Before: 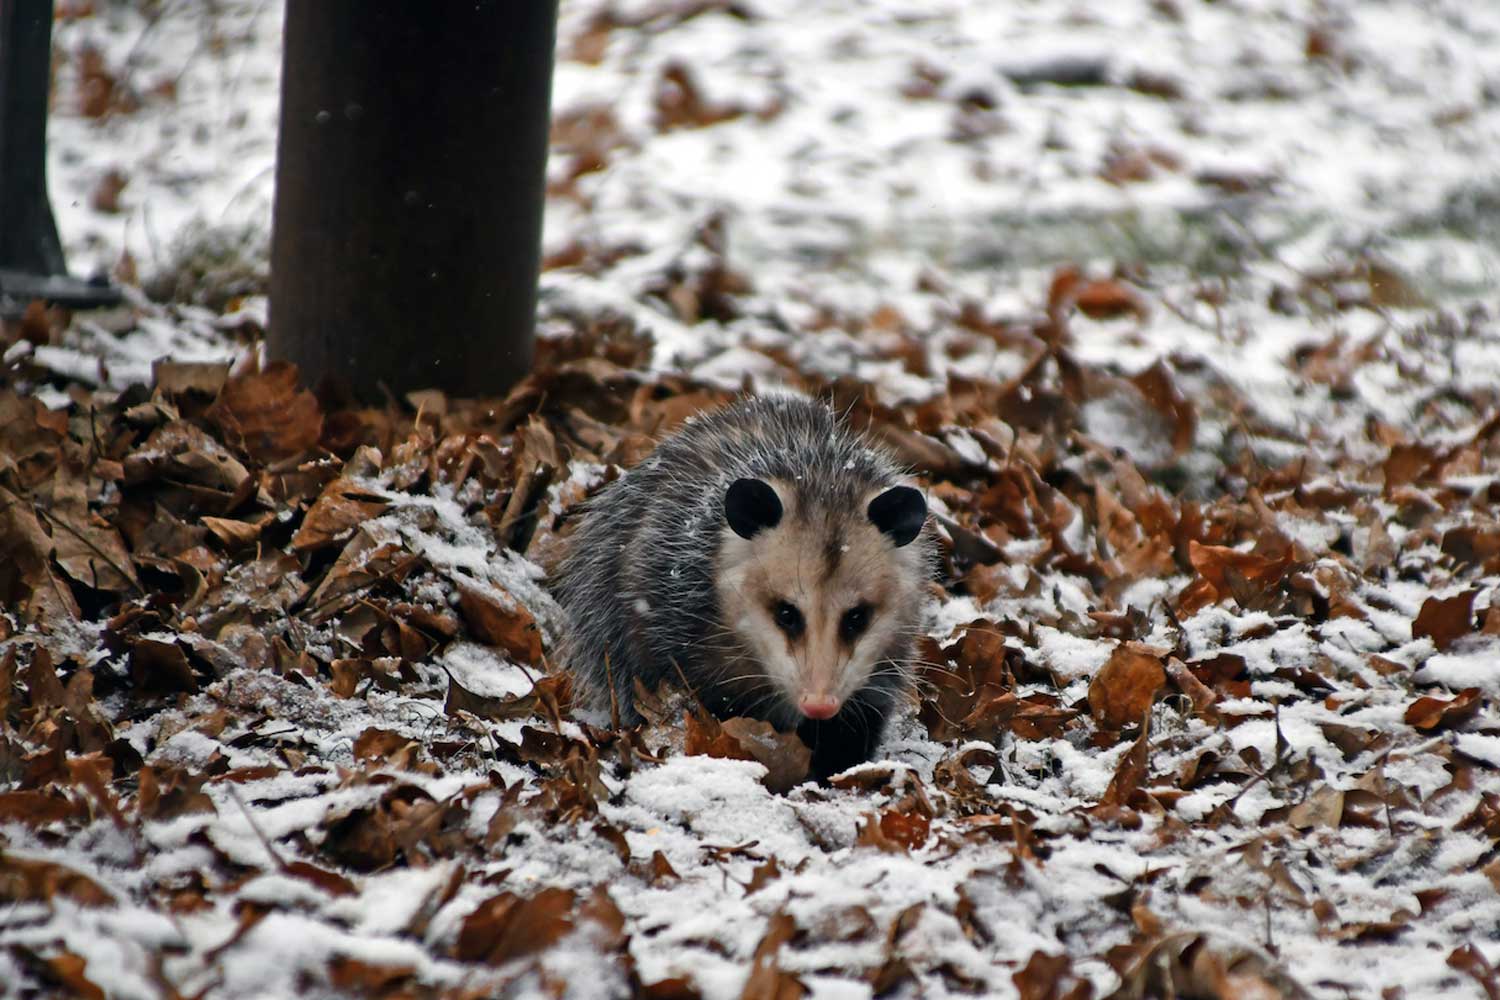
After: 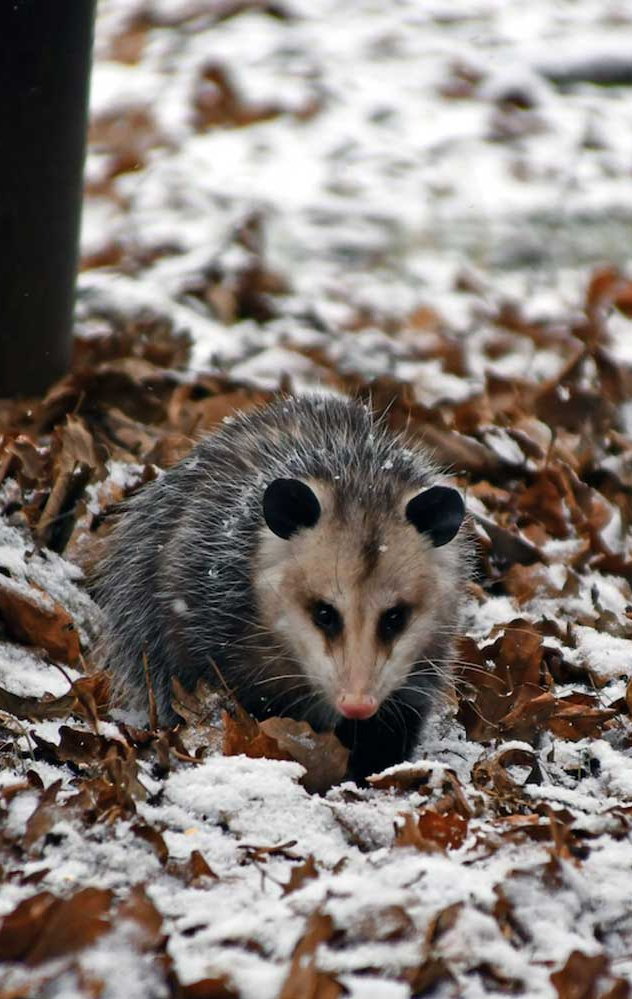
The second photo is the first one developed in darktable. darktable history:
crop: left 30.814%, right 26.99%
